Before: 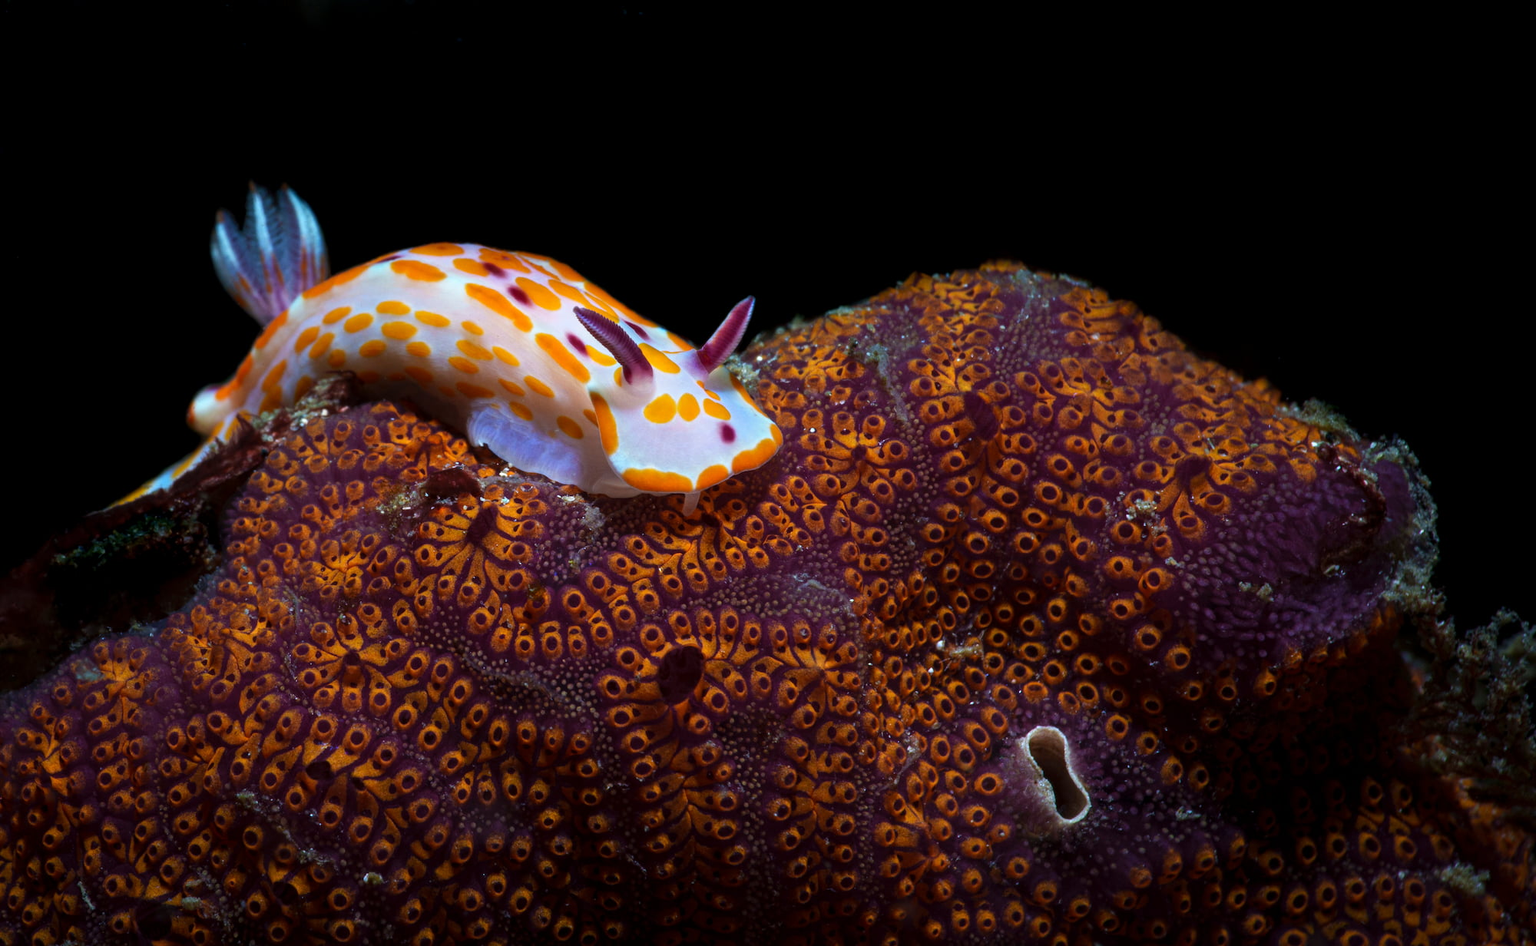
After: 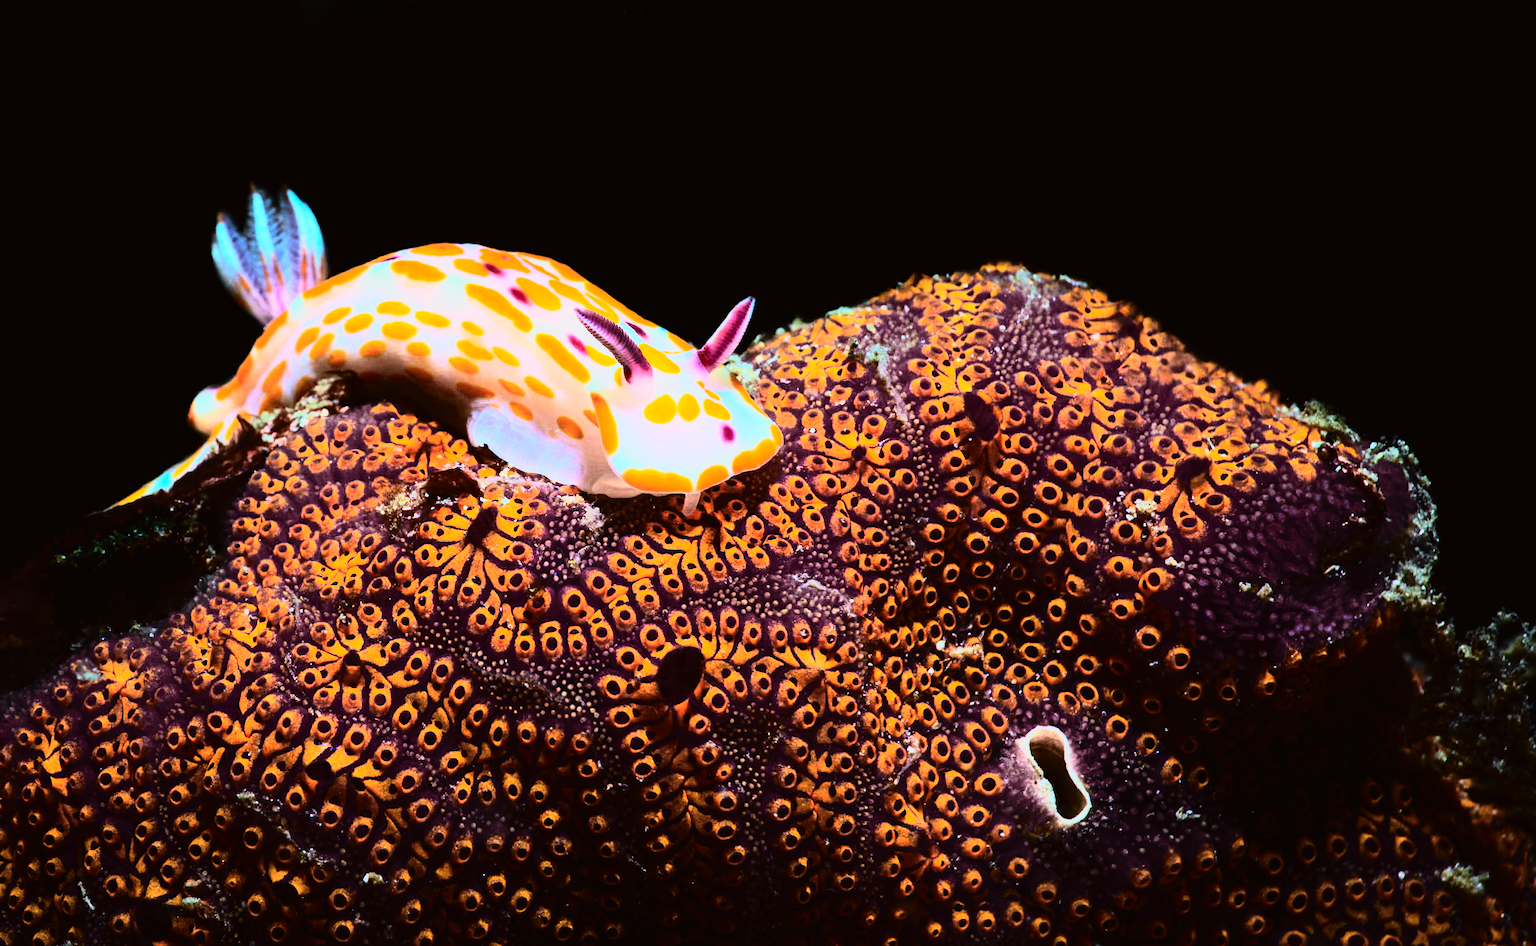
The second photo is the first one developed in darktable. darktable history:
rgb curve: curves: ch0 [(0, 0) (0.21, 0.15) (0.24, 0.21) (0.5, 0.75) (0.75, 0.96) (0.89, 0.99) (1, 1)]; ch1 [(0, 0.02) (0.21, 0.13) (0.25, 0.2) (0.5, 0.67) (0.75, 0.9) (0.89, 0.97) (1, 1)]; ch2 [(0, 0.02) (0.21, 0.13) (0.25, 0.2) (0.5, 0.67) (0.75, 0.9) (0.89, 0.97) (1, 1)], compensate middle gray true
exposure: black level correction -0.002, exposure 0.708 EV, compensate exposure bias true, compensate highlight preservation false
tone curve: curves: ch0 [(0, 0.006) (0.184, 0.172) (0.405, 0.46) (0.456, 0.528) (0.634, 0.728) (0.877, 0.89) (0.984, 0.935)]; ch1 [(0, 0) (0.443, 0.43) (0.492, 0.495) (0.566, 0.582) (0.595, 0.606) (0.608, 0.609) (0.65, 0.677) (1, 1)]; ch2 [(0, 0) (0.33, 0.301) (0.421, 0.443) (0.447, 0.489) (0.492, 0.495) (0.537, 0.583) (0.586, 0.591) (0.663, 0.686) (1, 1)], color space Lab, independent channels, preserve colors none
